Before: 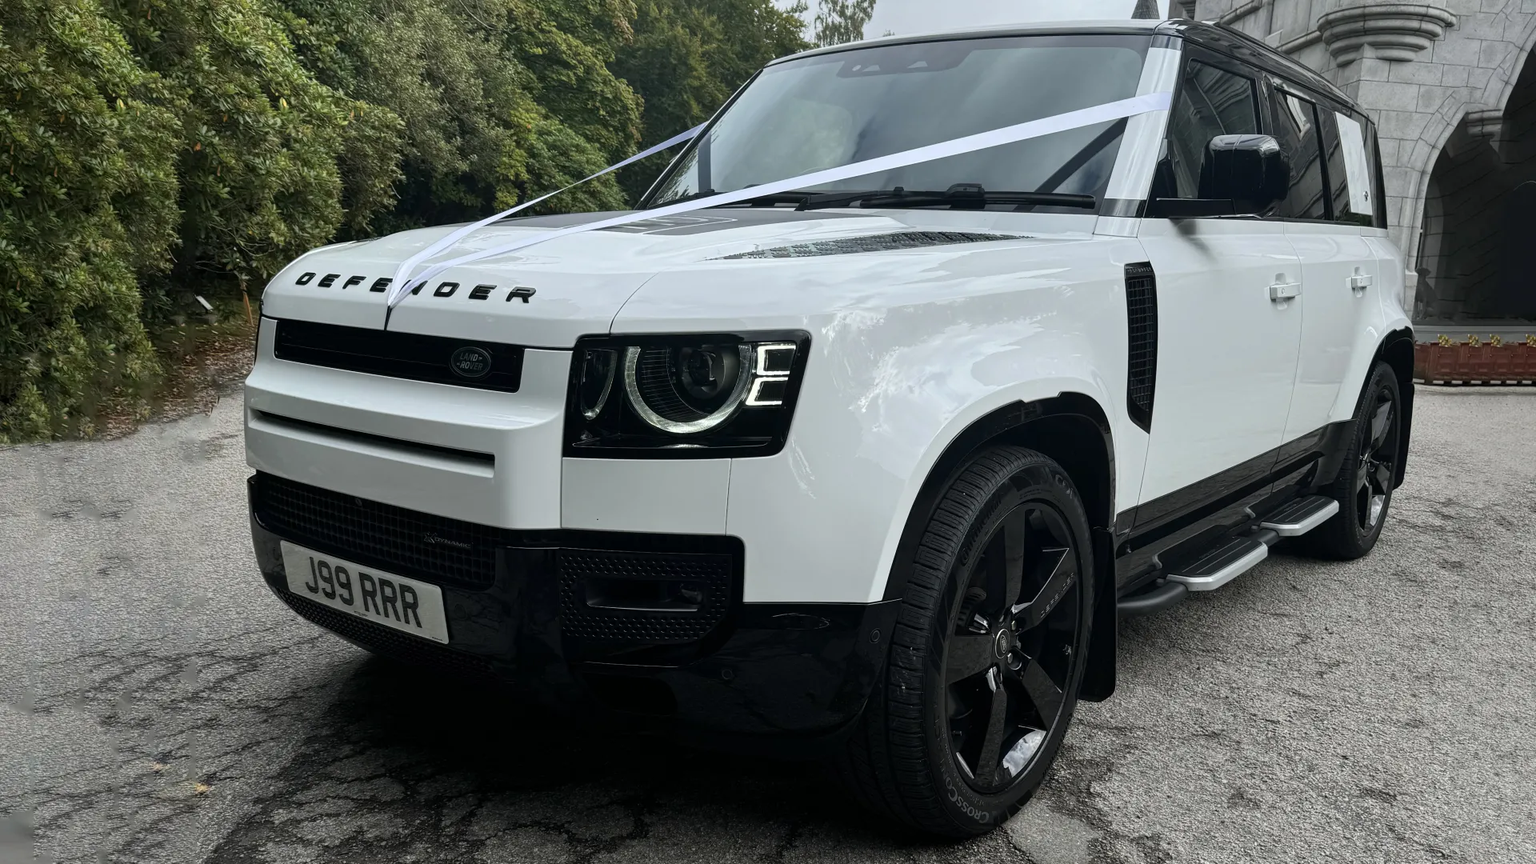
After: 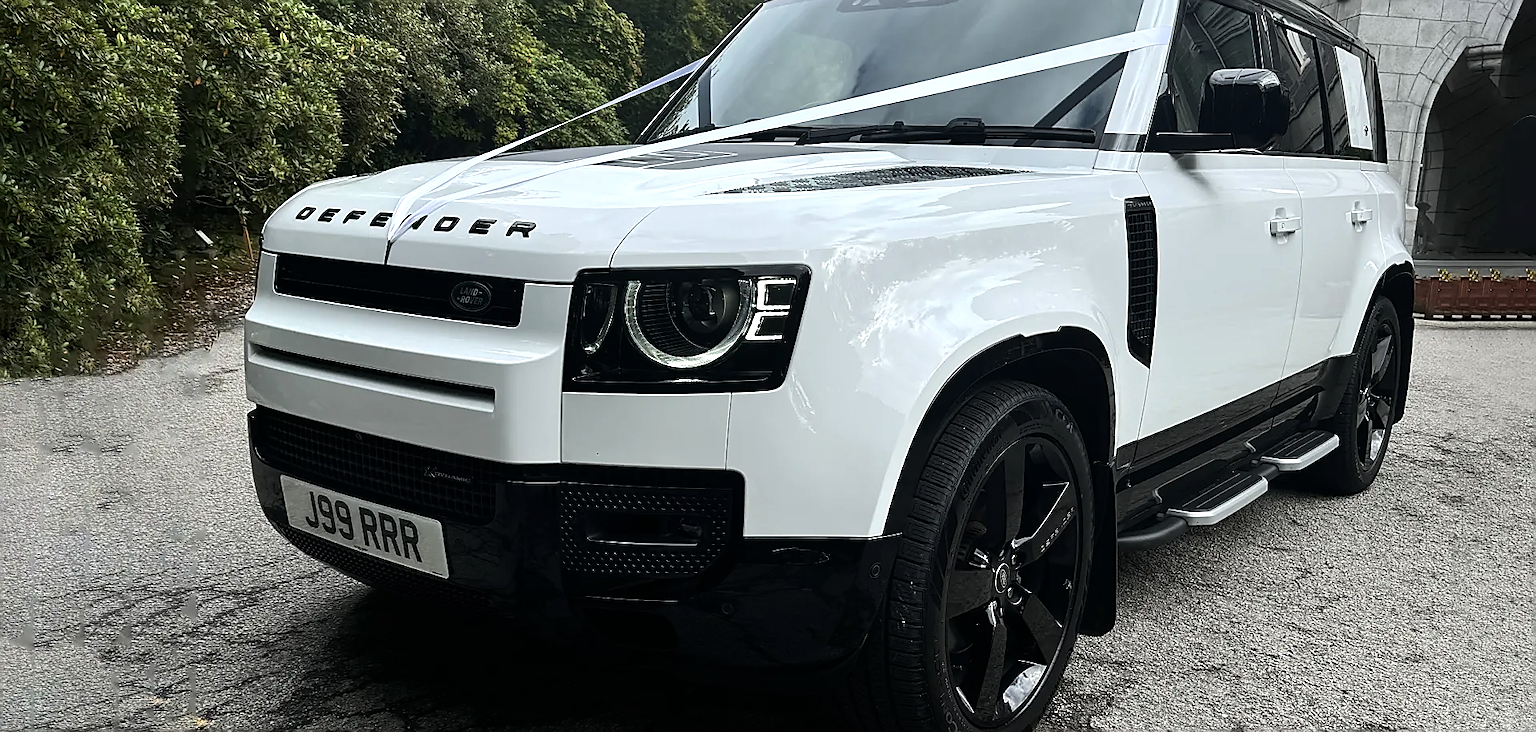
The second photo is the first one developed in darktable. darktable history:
crop: top 7.593%, bottom 7.506%
tone equalizer: -8 EV -0.398 EV, -7 EV -0.404 EV, -6 EV -0.355 EV, -5 EV -0.233 EV, -3 EV 0.254 EV, -2 EV 0.324 EV, -1 EV 0.377 EV, +0 EV 0.413 EV, edges refinement/feathering 500, mask exposure compensation -1.57 EV, preserve details no
sharpen: radius 1.425, amount 1.261, threshold 0.796
